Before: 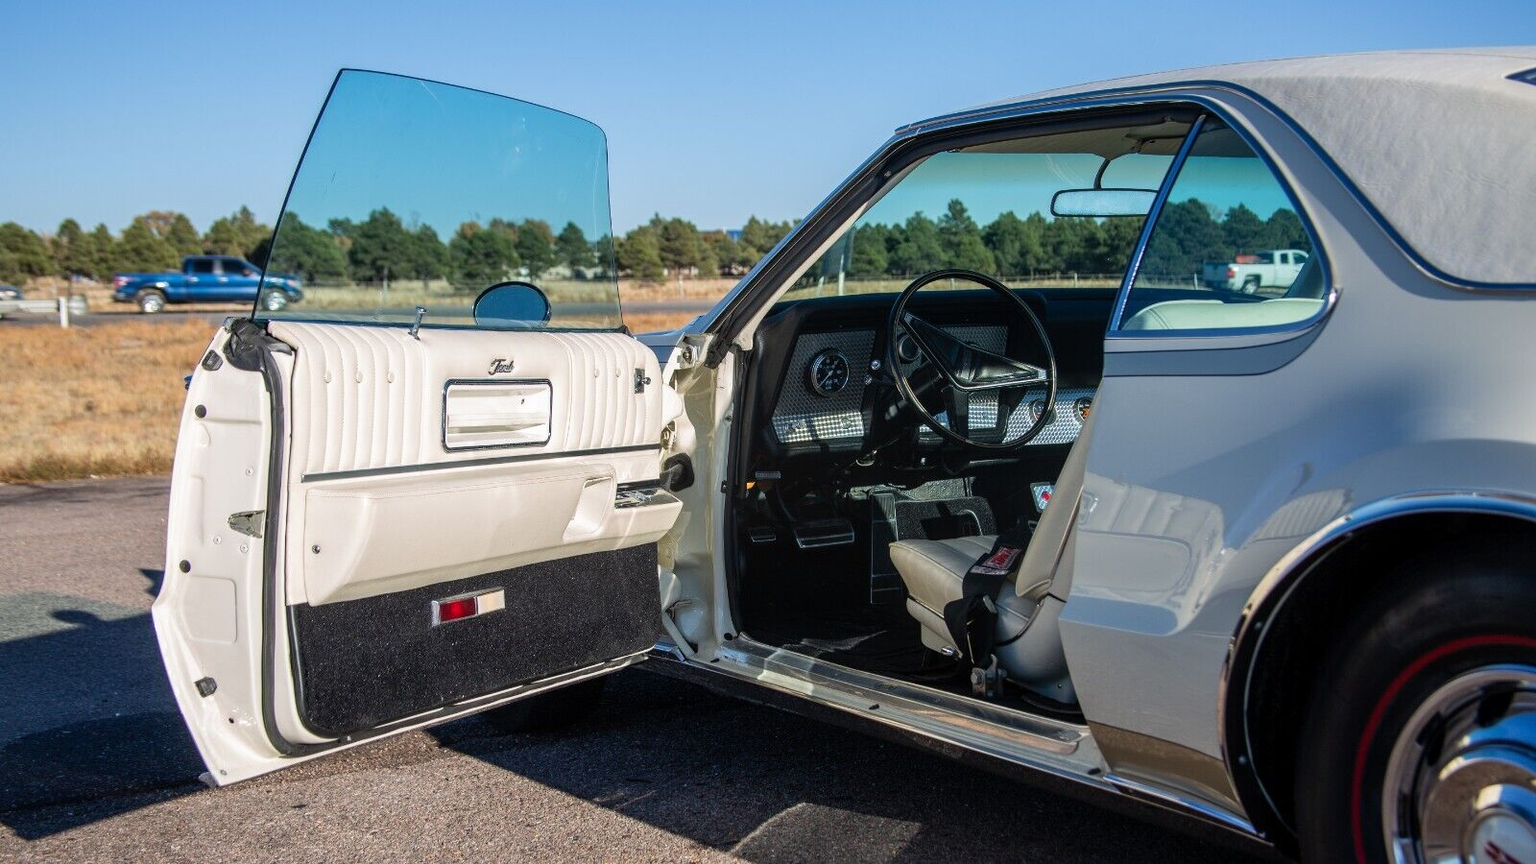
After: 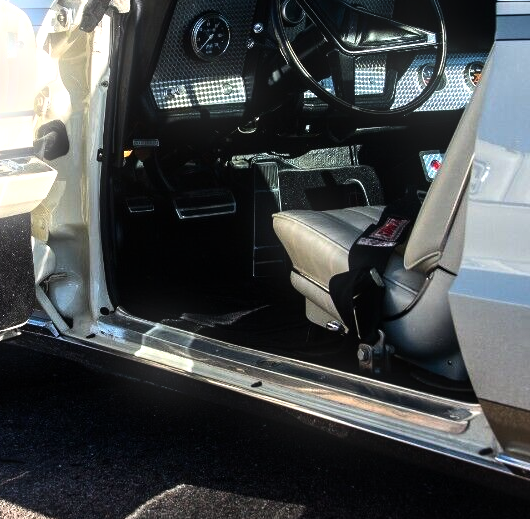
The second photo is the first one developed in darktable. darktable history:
crop: left 40.878%, top 39.176%, right 25.993%, bottom 3.081%
tone equalizer: -8 EV -1.08 EV, -7 EV -1.01 EV, -6 EV -0.867 EV, -5 EV -0.578 EV, -3 EV 0.578 EV, -2 EV 0.867 EV, -1 EV 1.01 EV, +0 EV 1.08 EV, edges refinement/feathering 500, mask exposure compensation -1.57 EV, preserve details no
bloom: size 5%, threshold 95%, strength 15%
